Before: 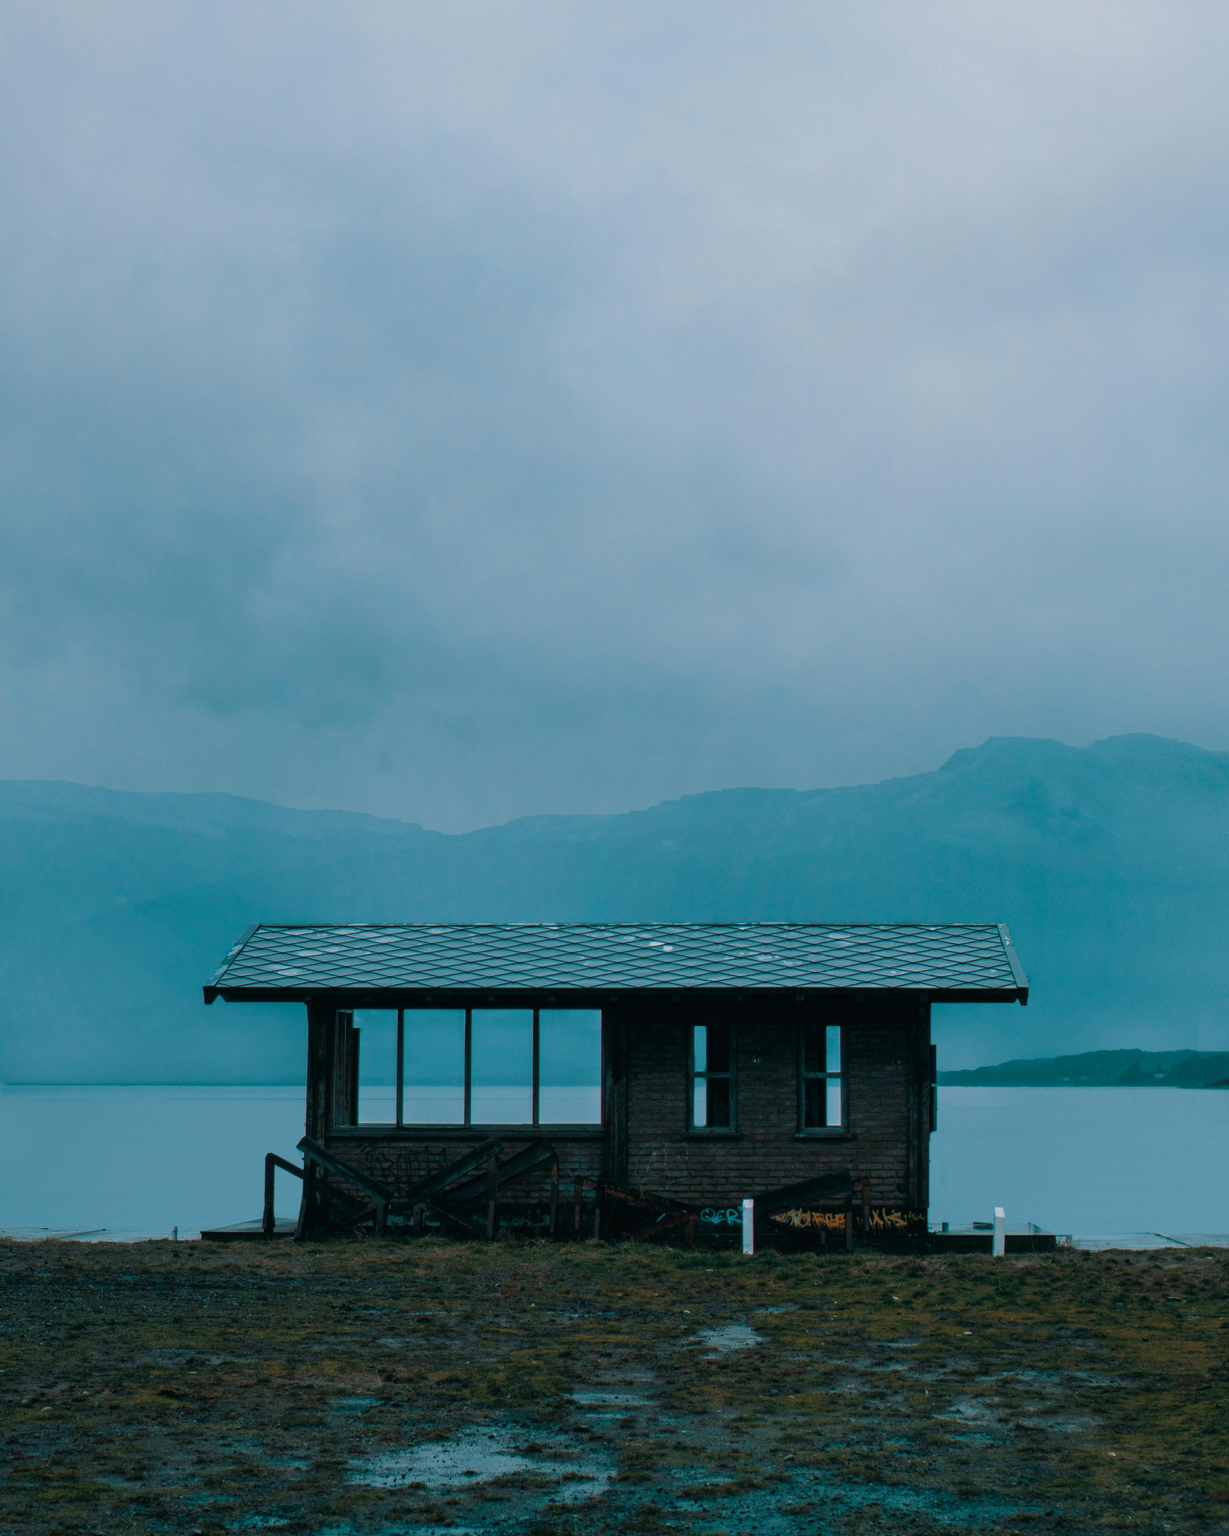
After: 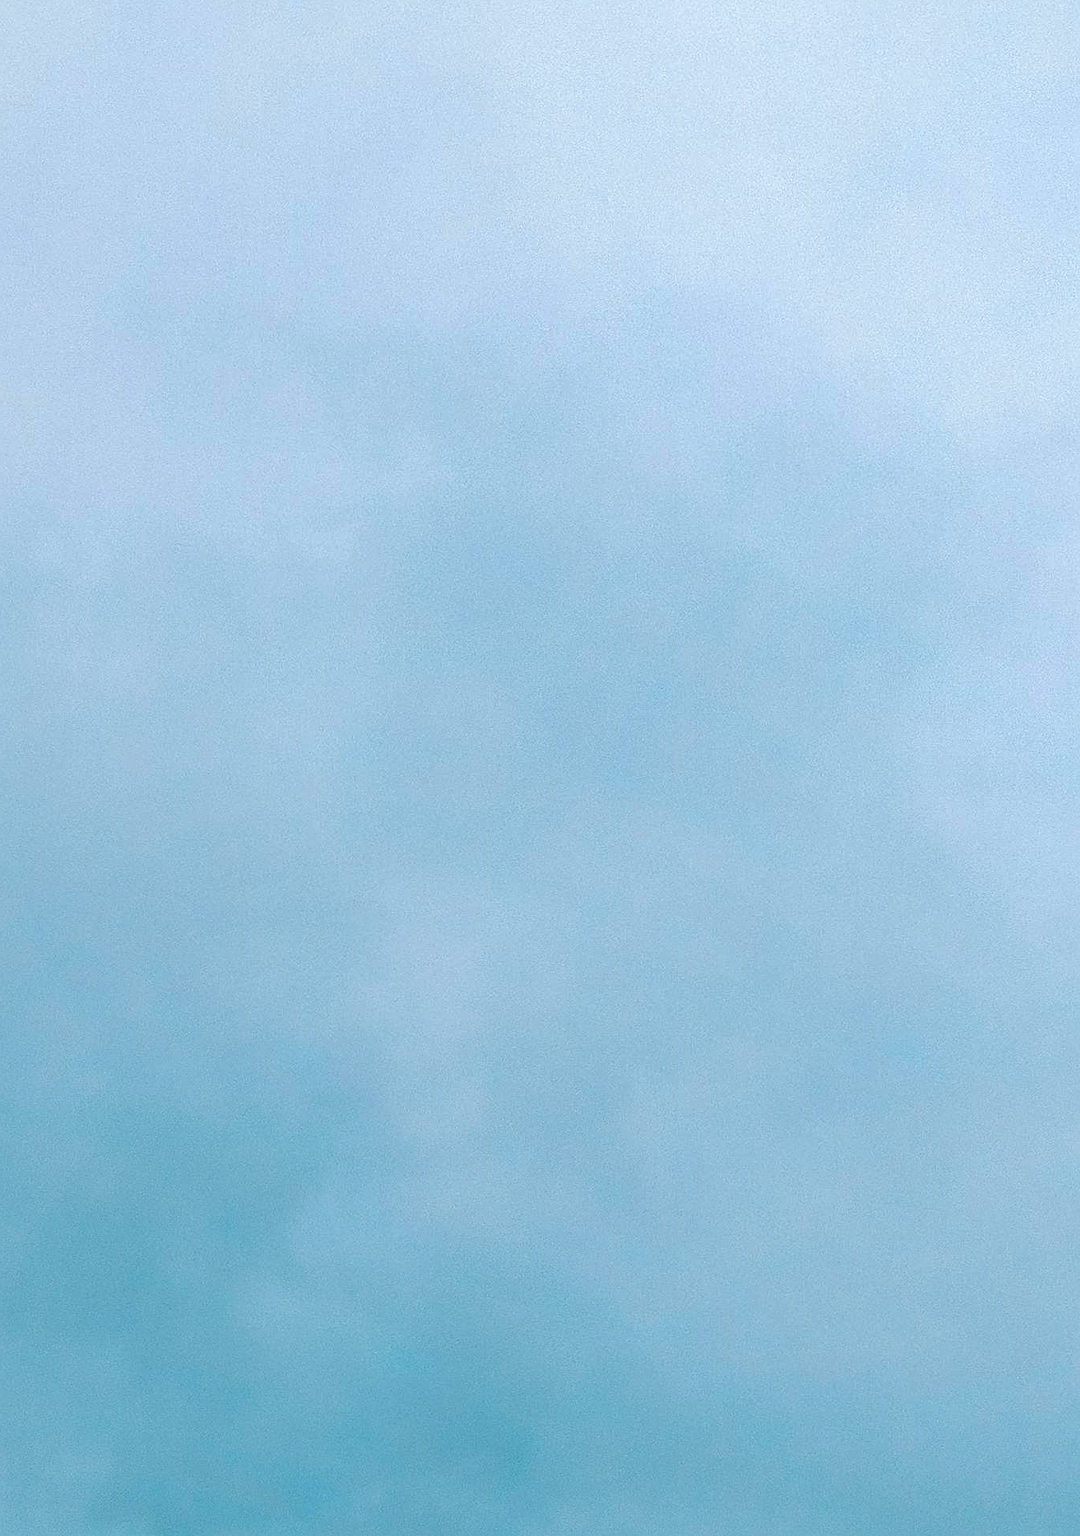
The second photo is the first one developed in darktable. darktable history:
exposure: black level correction 0, exposure 0.691 EV, compensate exposure bias true, compensate highlight preservation false
crop and rotate: left 11.168%, top 0.052%, right 48.296%, bottom 53.847%
shadows and highlights: shadows 20.99, highlights -36.99, soften with gaussian
sharpen: on, module defaults
